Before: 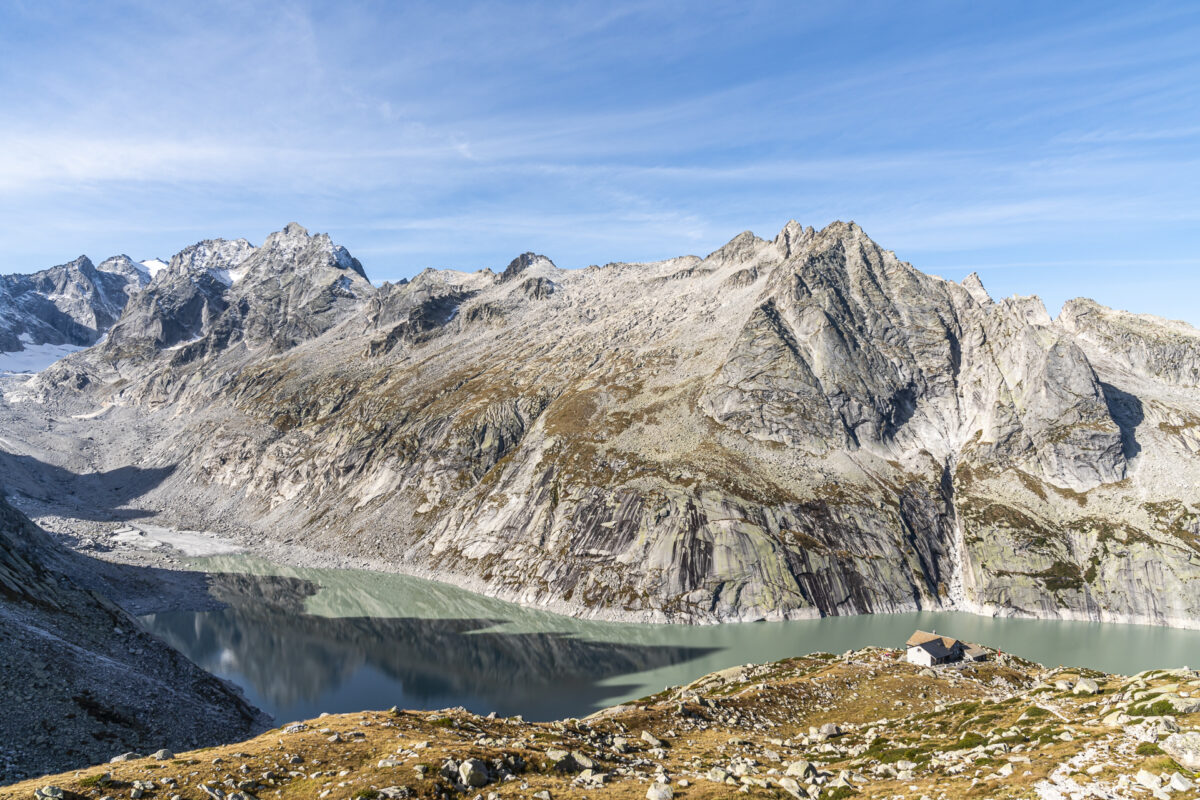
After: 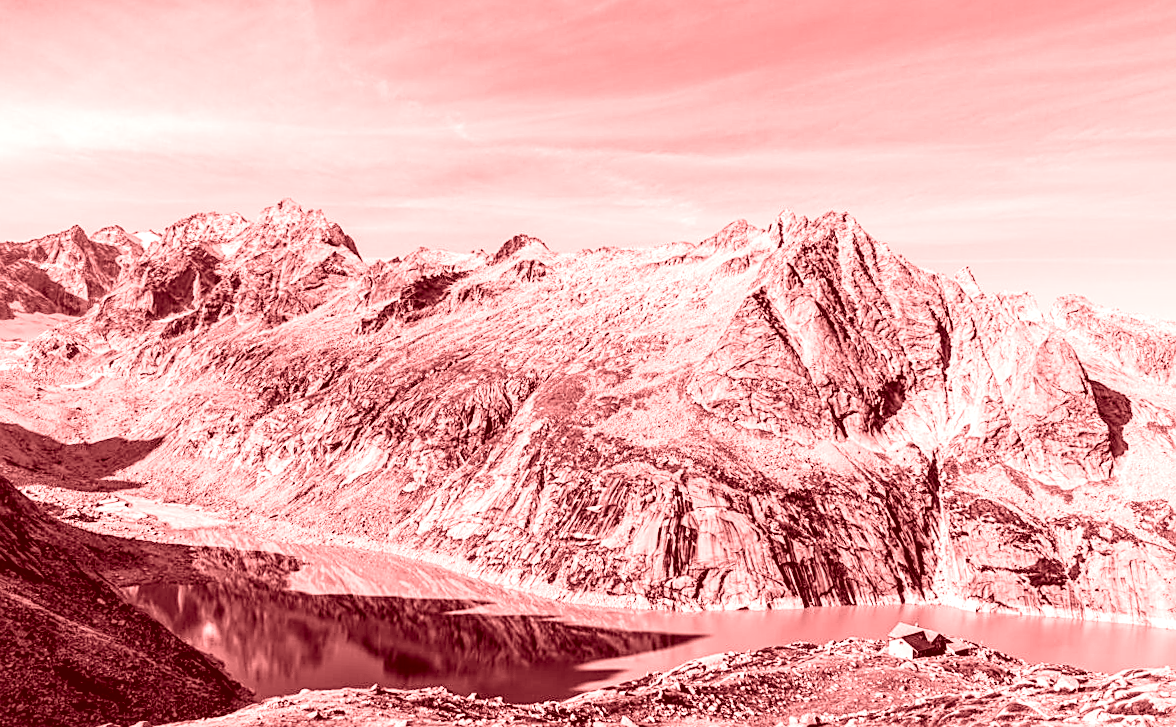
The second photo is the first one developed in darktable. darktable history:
local contrast: highlights 100%, shadows 100%, detail 200%, midtone range 0.2
filmic rgb: black relative exposure -7.92 EV, white relative exposure 4.13 EV, threshold 3 EV, hardness 4.02, latitude 51.22%, contrast 1.013, shadows ↔ highlights balance 5.35%, color science v5 (2021), contrast in shadows safe, contrast in highlights safe, enable highlight reconstruction true
crop and rotate: top 0%, bottom 5.097%
sharpen: on, module defaults
colorize: saturation 60%, source mix 100%
rotate and perspective: rotation 1.57°, crop left 0.018, crop right 0.982, crop top 0.039, crop bottom 0.961
tone equalizer: -8 EV -0.75 EV, -7 EV -0.7 EV, -6 EV -0.6 EV, -5 EV -0.4 EV, -3 EV 0.4 EV, -2 EV 0.6 EV, -1 EV 0.7 EV, +0 EV 0.75 EV, edges refinement/feathering 500, mask exposure compensation -1.57 EV, preserve details no
exposure: black level correction 0, compensate exposure bias true, compensate highlight preservation false
